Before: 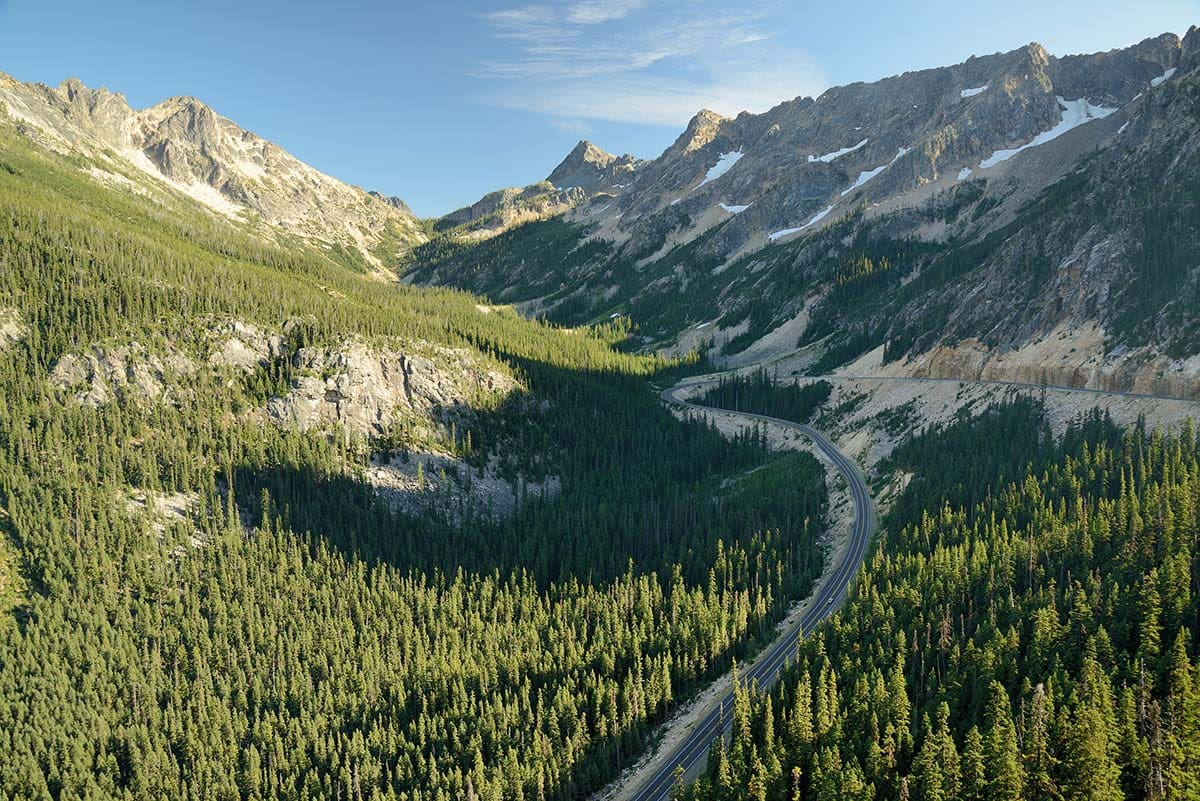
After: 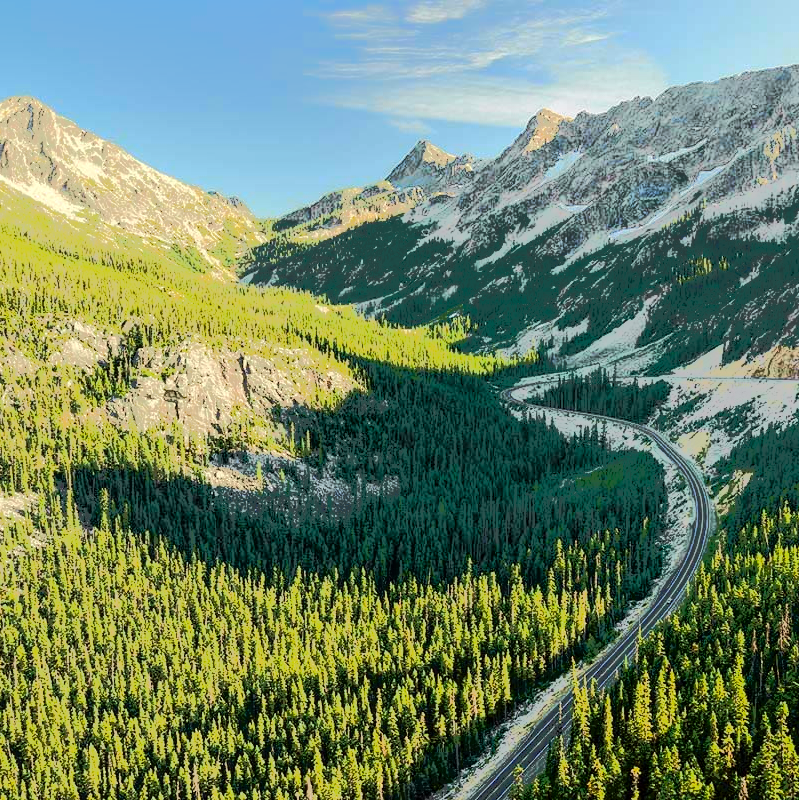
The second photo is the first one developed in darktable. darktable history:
tone curve: curves: ch0 [(0, 0.006) (0.184, 0.172) (0.405, 0.46) (0.456, 0.528) (0.634, 0.728) (0.877, 0.89) (0.984, 0.935)]; ch1 [(0, 0) (0.443, 0.43) (0.492, 0.495) (0.566, 0.582) (0.595, 0.606) (0.608, 0.609) (0.65, 0.677) (1, 1)]; ch2 [(0, 0) (0.33, 0.301) (0.421, 0.443) (0.447, 0.489) (0.492, 0.495) (0.537, 0.583) (0.586, 0.591) (0.663, 0.686) (1, 1)], color space Lab, independent channels, preserve colors none
contrast brightness saturation: saturation -0.1
crop and rotate: left 13.444%, right 19.942%
tone equalizer: -7 EV -0.635 EV, -6 EV 0.997 EV, -5 EV -0.465 EV, -4 EV 0.461 EV, -3 EV 0.435 EV, -2 EV 0.121 EV, -1 EV -0.171 EV, +0 EV -0.375 EV, edges refinement/feathering 500, mask exposure compensation -1.57 EV, preserve details no
local contrast: highlights 91%, shadows 87%, detail 160%, midtone range 0.2
color balance rgb: perceptual saturation grading › global saturation 25.926%, global vibrance 25.074%
